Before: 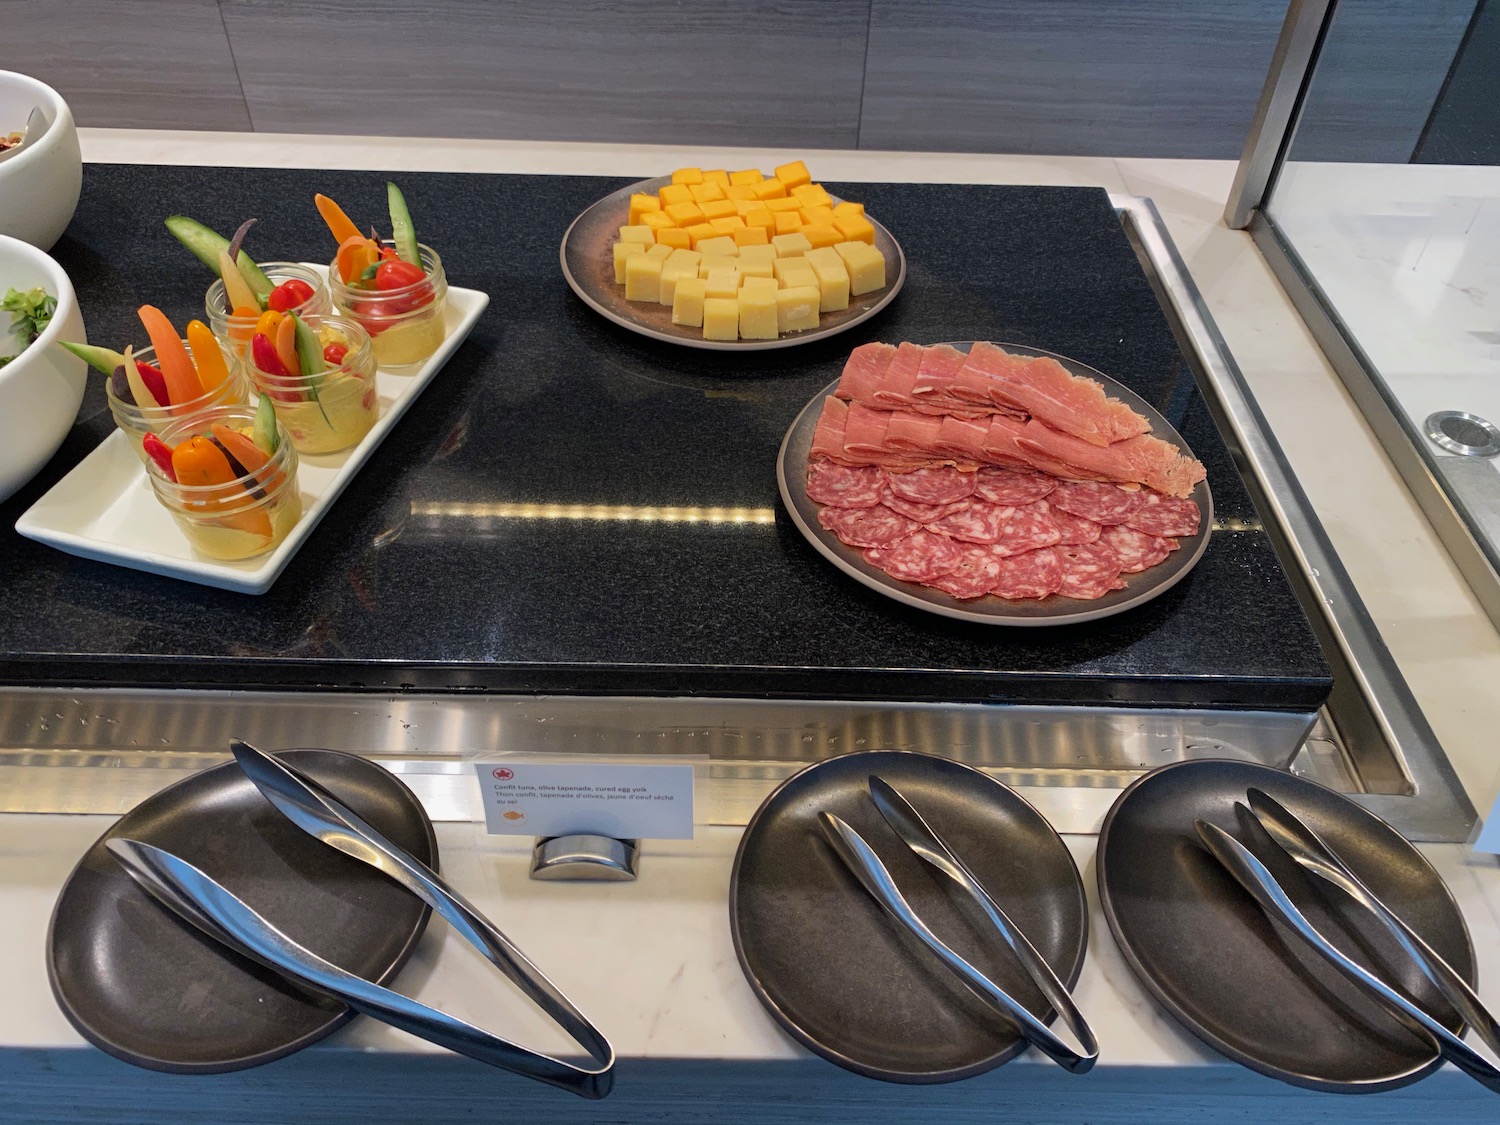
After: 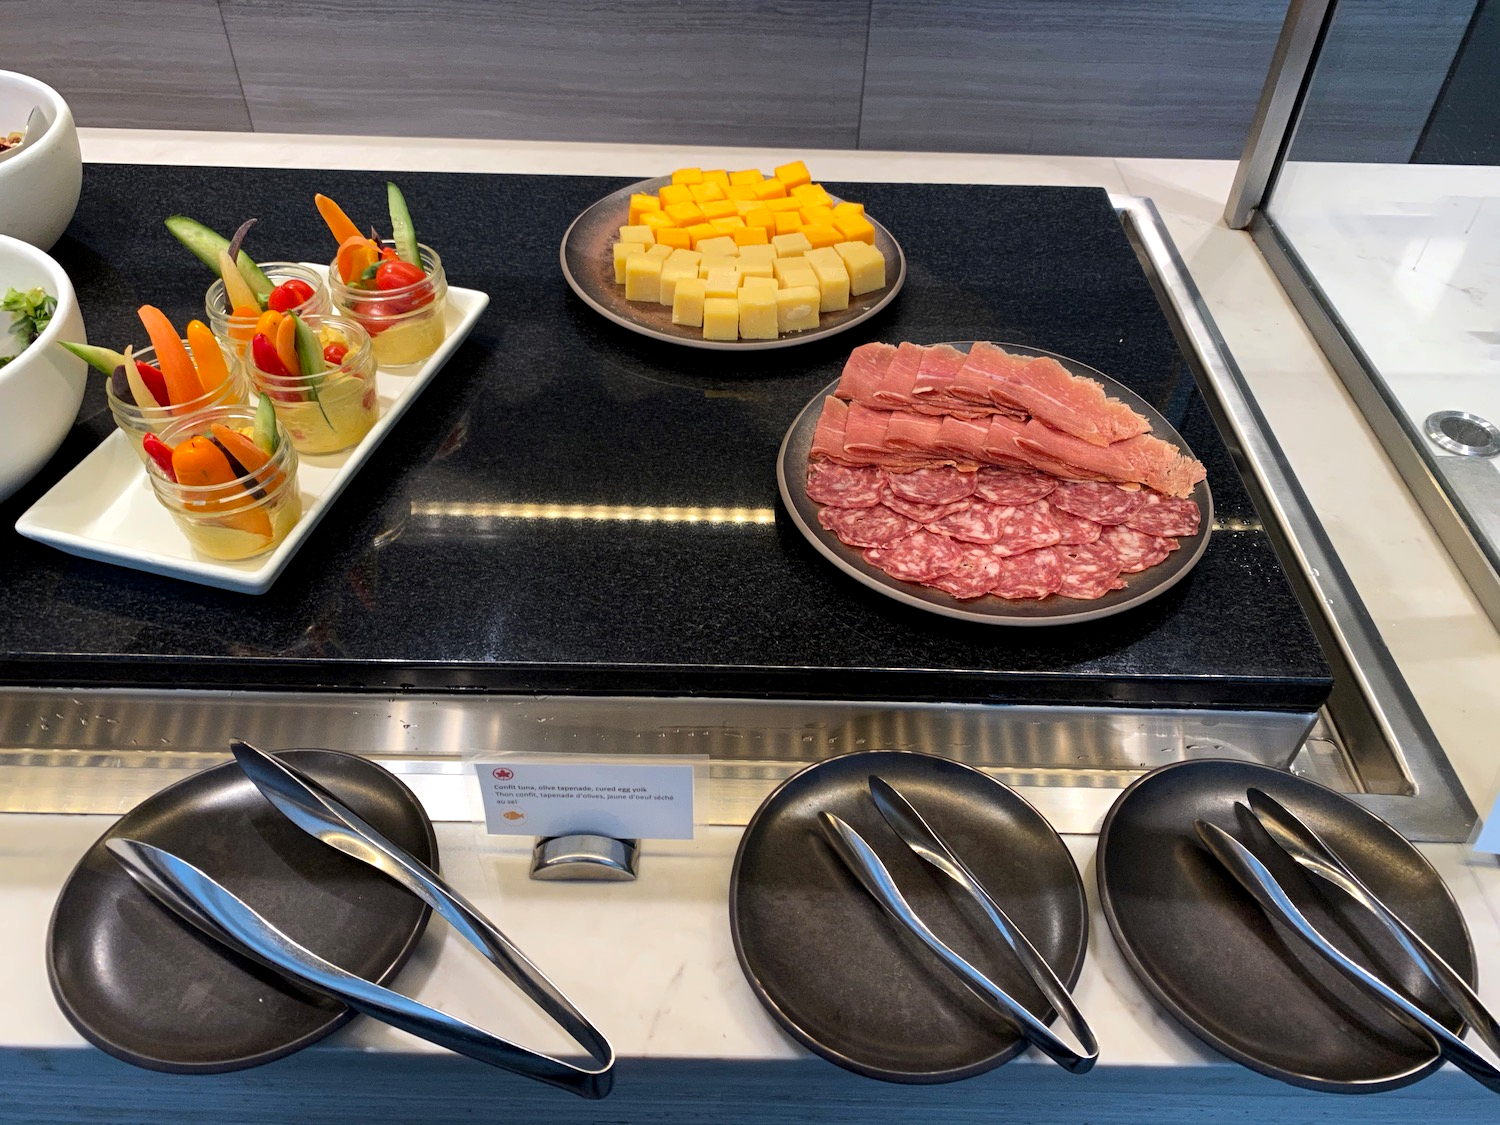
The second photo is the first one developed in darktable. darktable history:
tone equalizer: -8 EV -0.39 EV, -7 EV -0.386 EV, -6 EV -0.296 EV, -5 EV -0.192 EV, -3 EV 0.24 EV, -2 EV 0.34 EV, -1 EV 0.415 EV, +0 EV 0.442 EV, edges refinement/feathering 500, mask exposure compensation -1.57 EV, preserve details no
